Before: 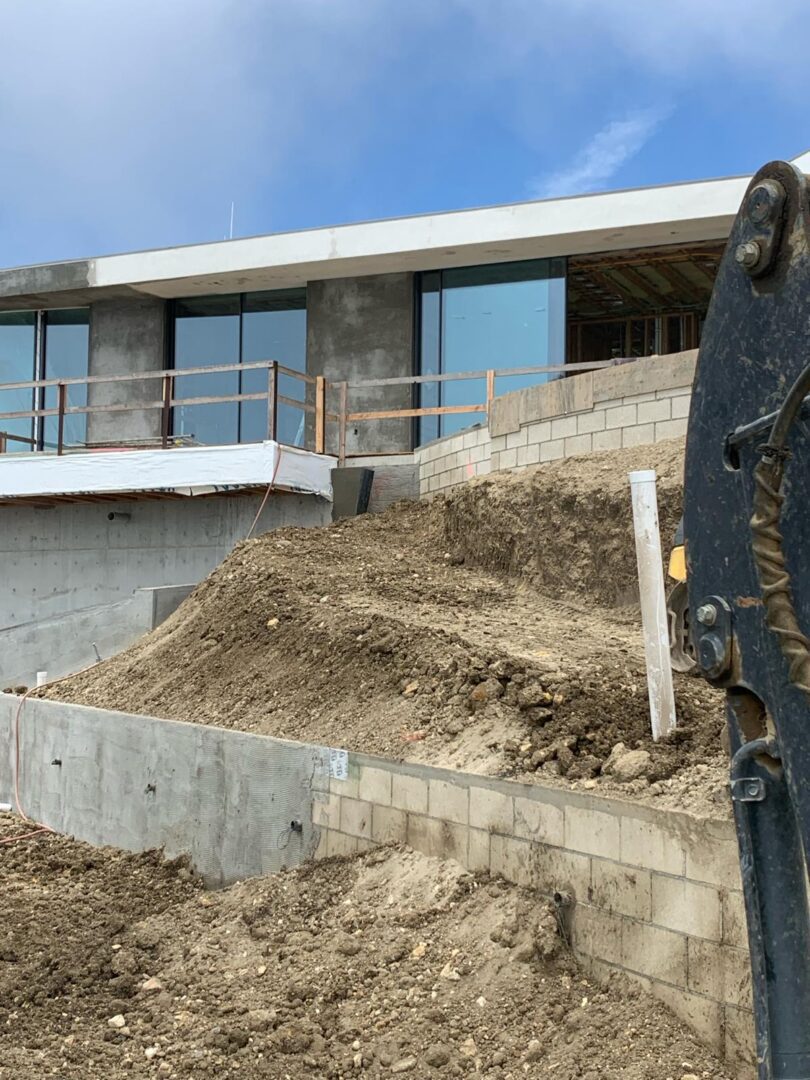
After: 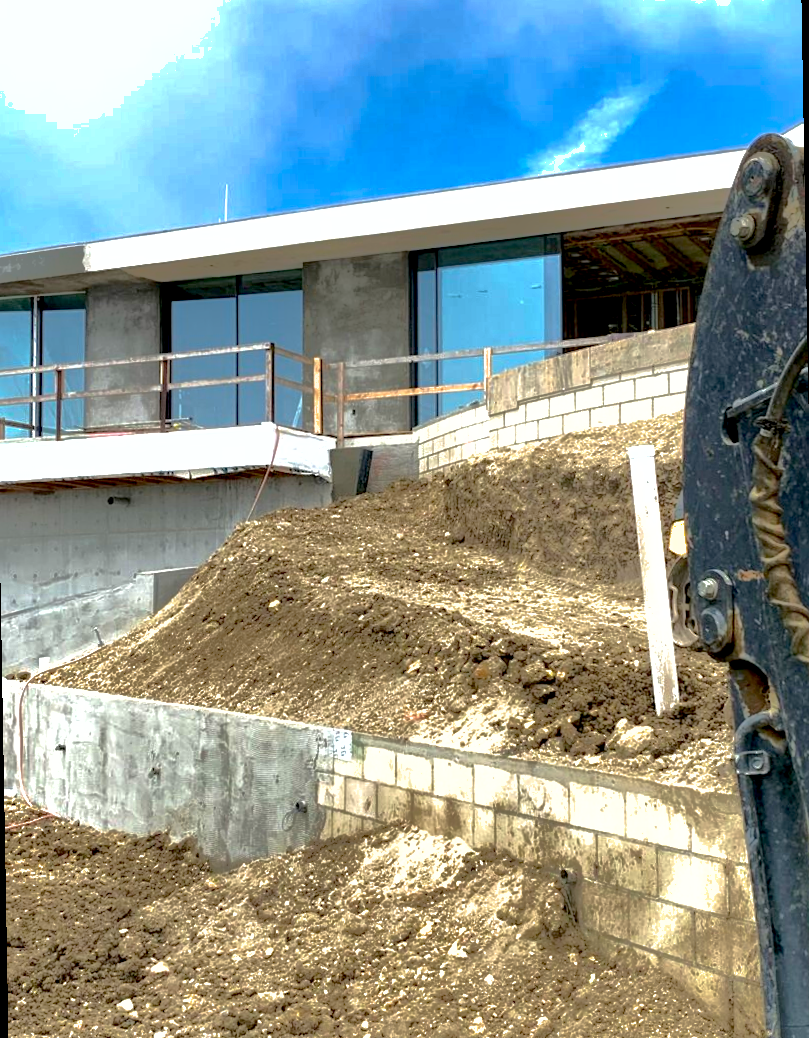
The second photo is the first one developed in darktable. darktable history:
rotate and perspective: rotation -1°, crop left 0.011, crop right 0.989, crop top 0.025, crop bottom 0.975
shadows and highlights: shadows -19.91, highlights -73.15
exposure: black level correction 0.01, exposure 1 EV, compensate highlight preservation false
